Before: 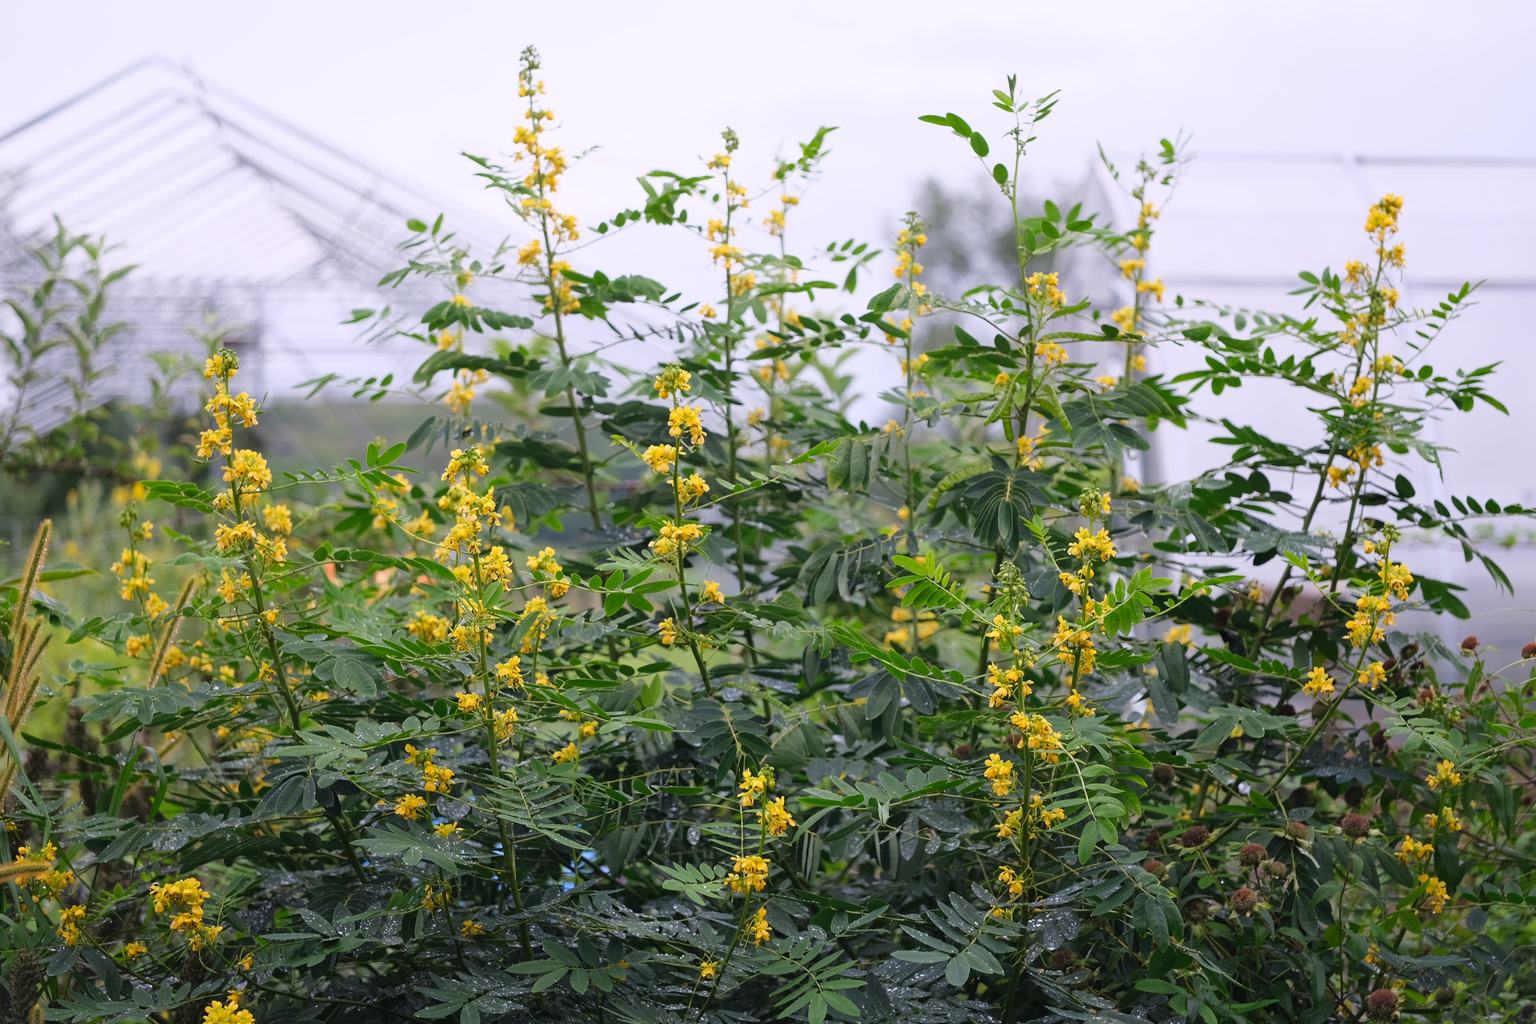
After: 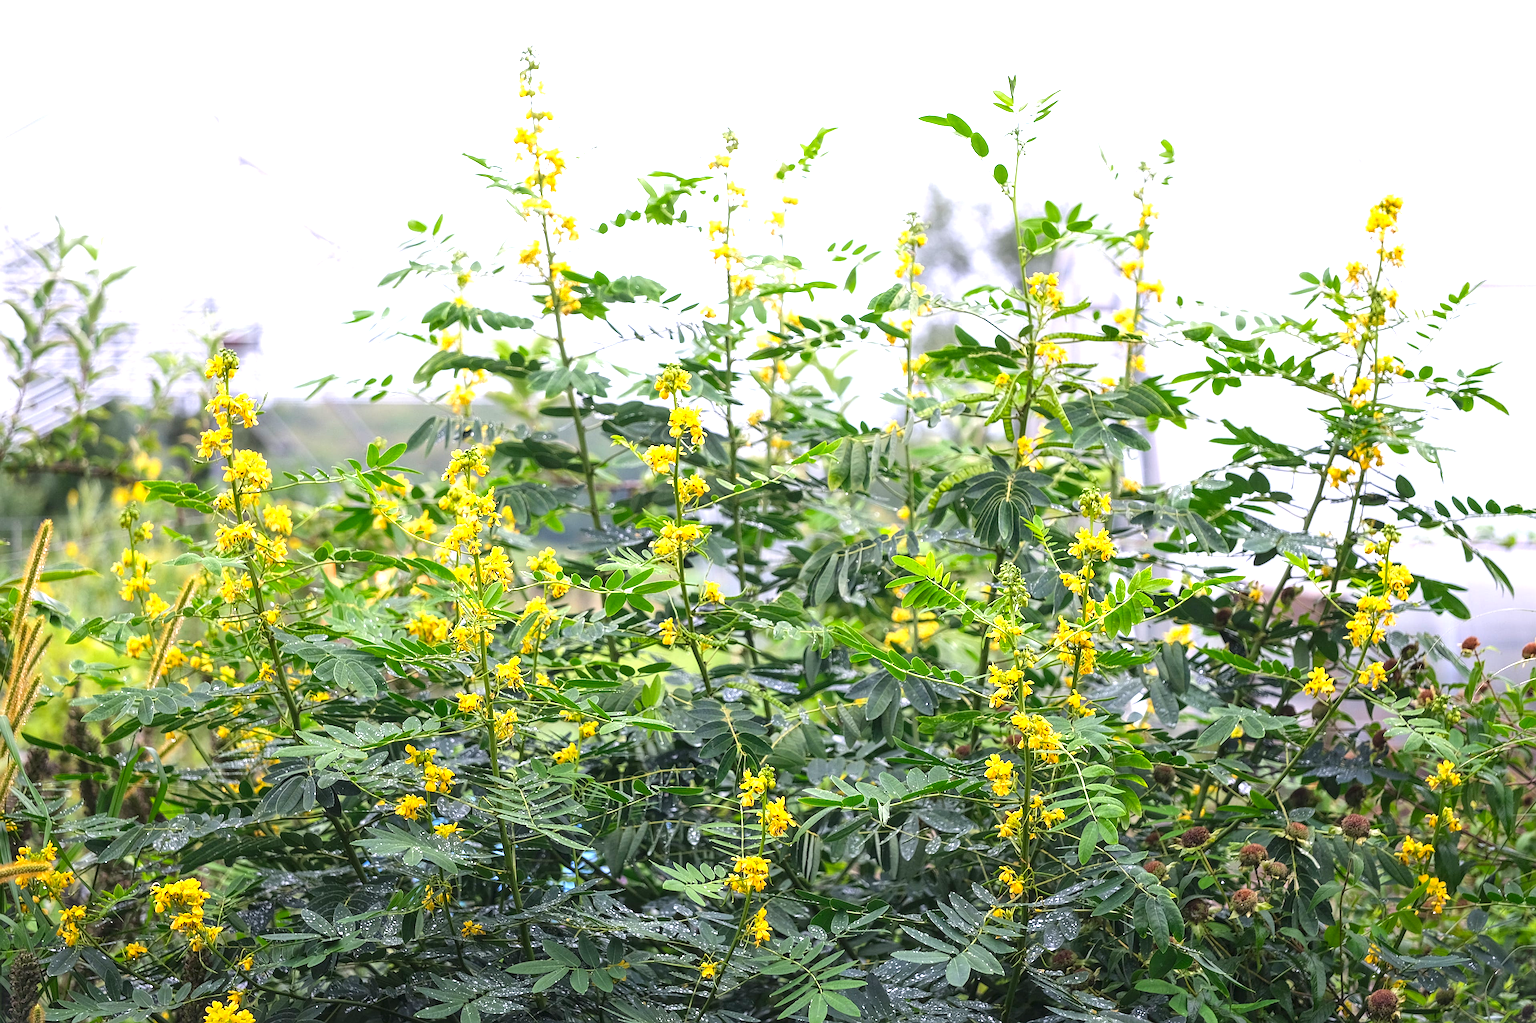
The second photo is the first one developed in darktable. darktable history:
local contrast: on, module defaults
exposure: exposure 1.089 EV, compensate highlight preservation false
color balance rgb: perceptual saturation grading › global saturation 11.469%
sharpen: radius 1.929
